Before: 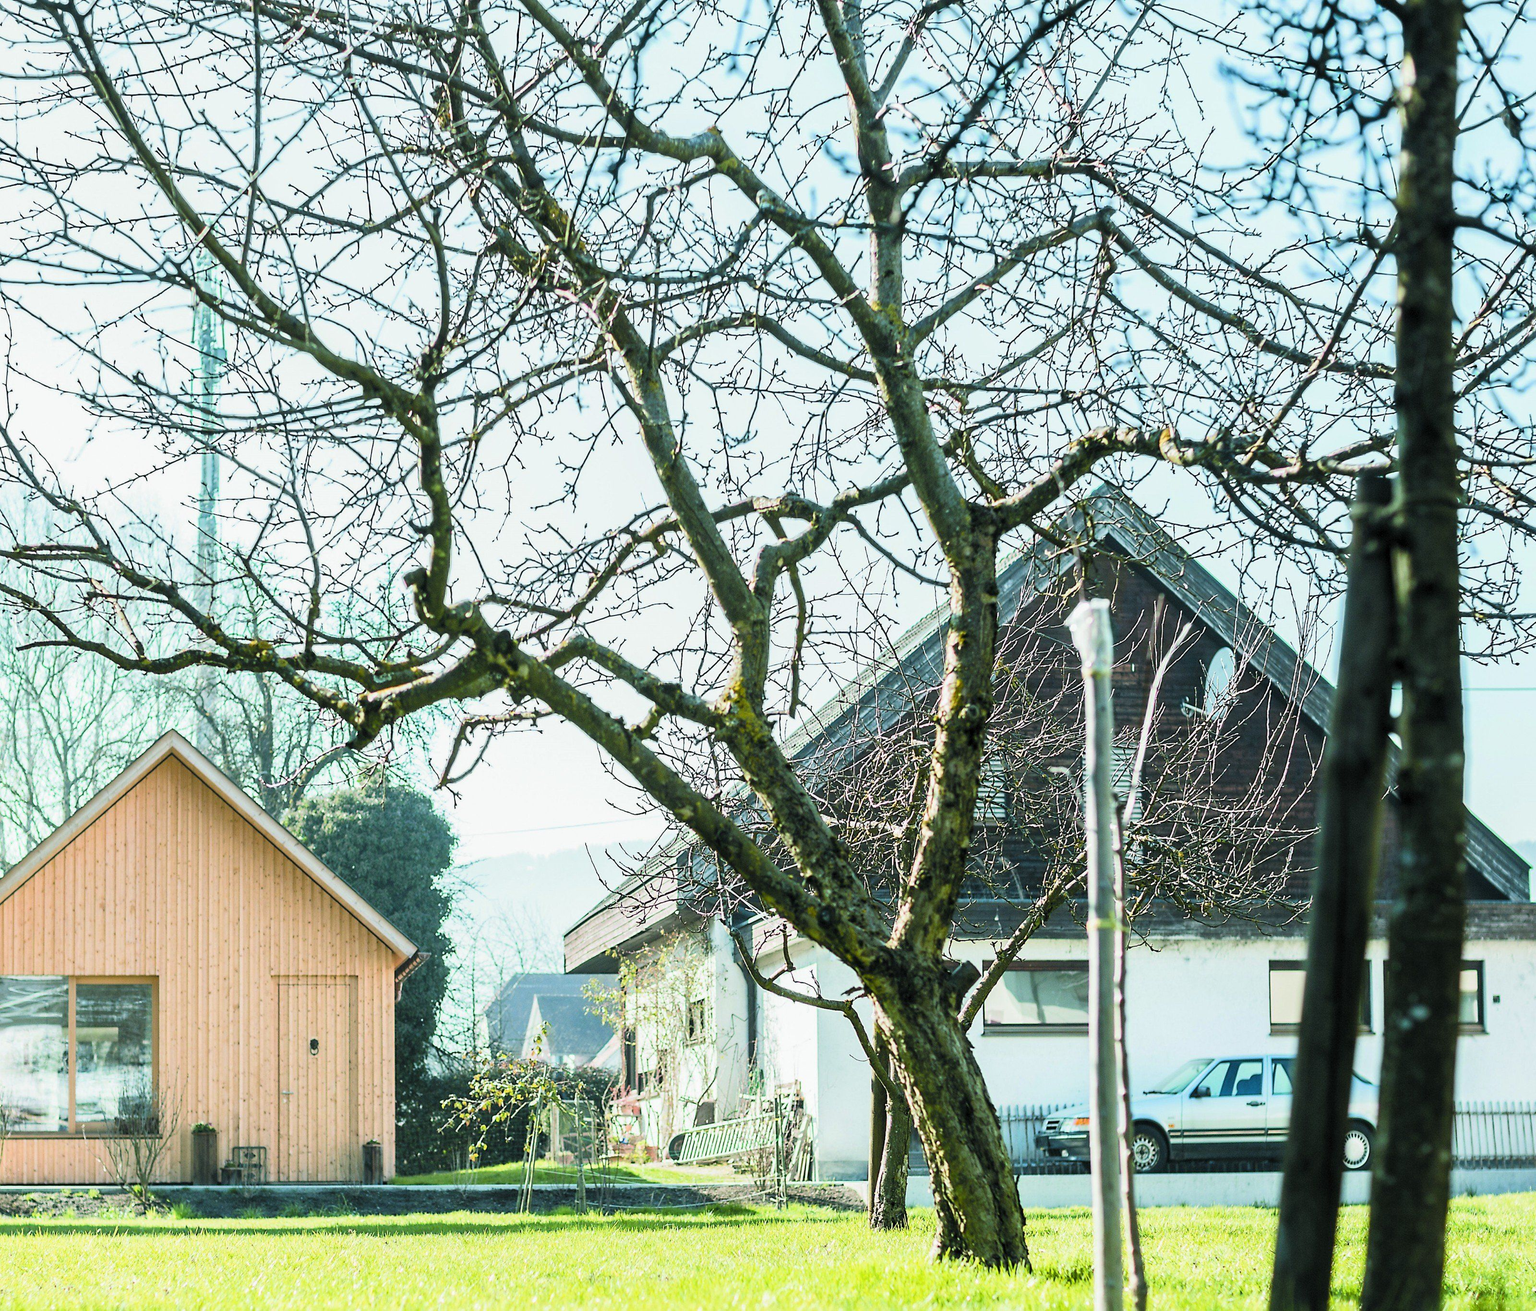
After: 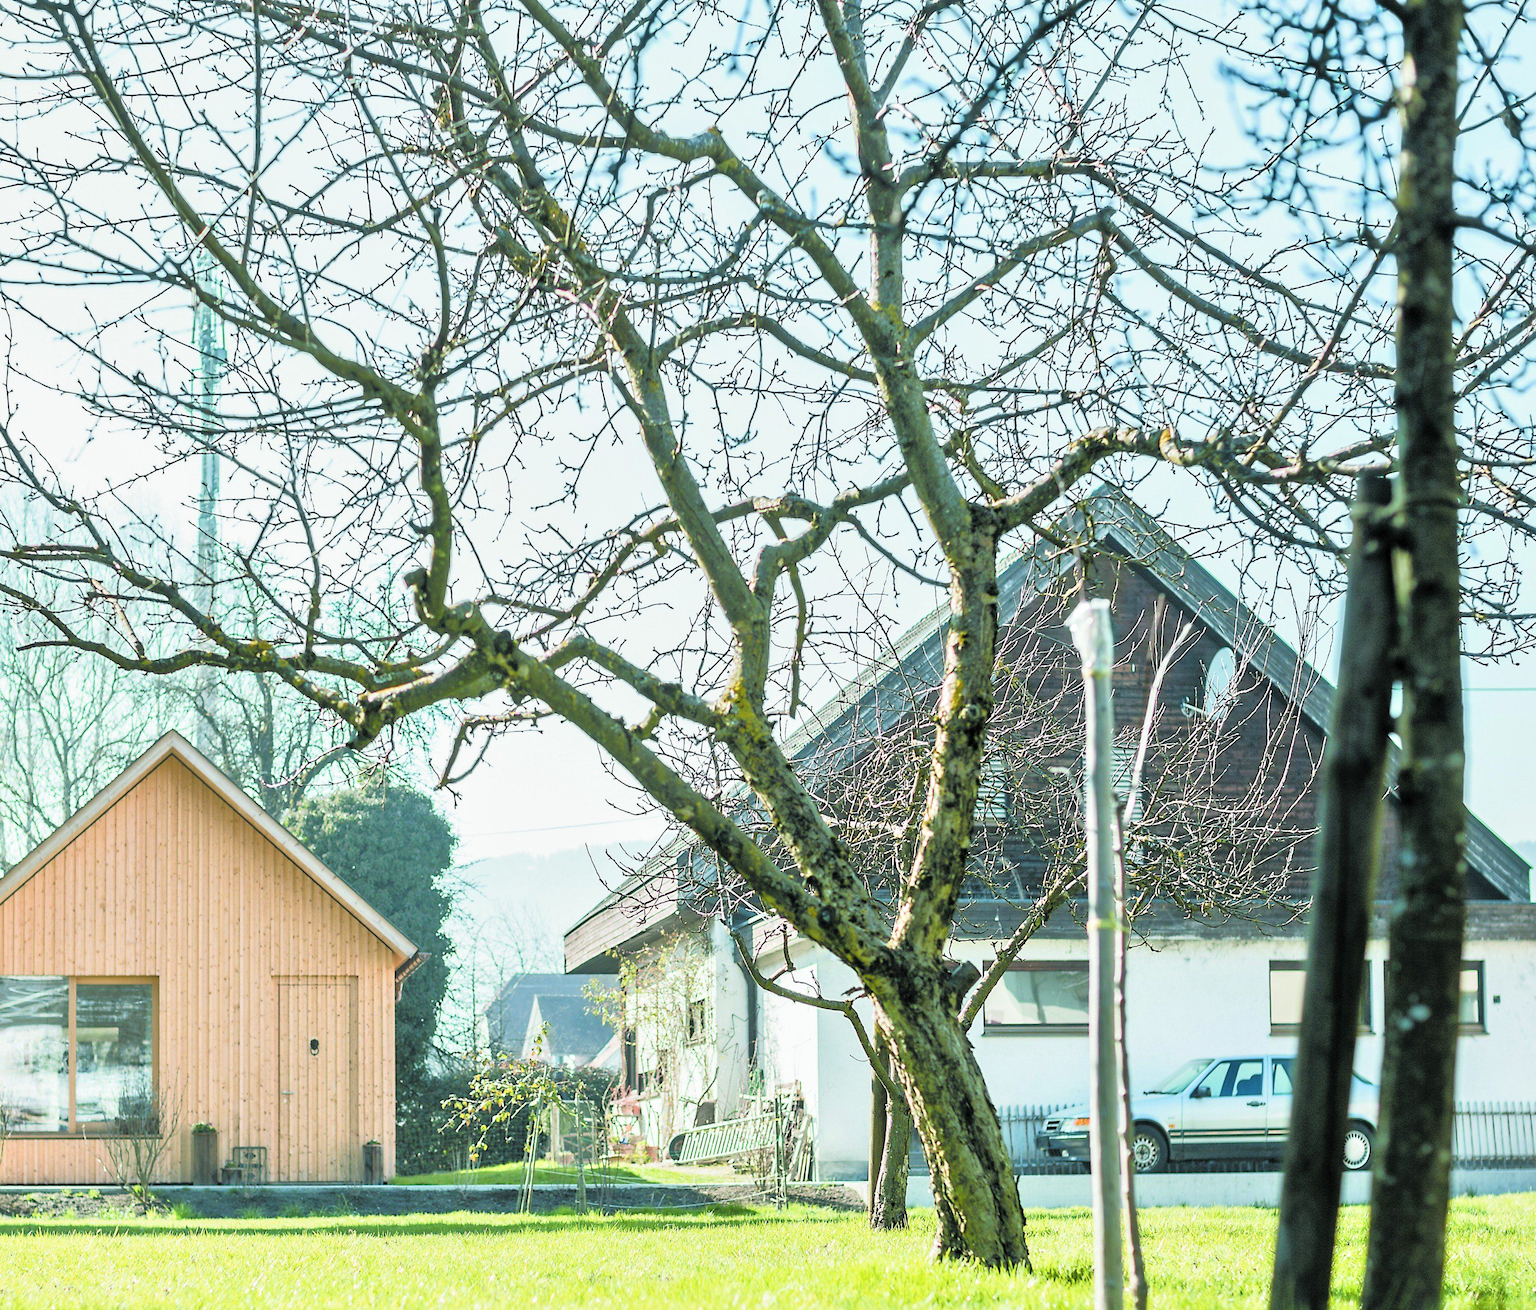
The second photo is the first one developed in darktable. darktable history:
contrast brightness saturation: saturation -0.04
tone equalizer: -7 EV 0.15 EV, -6 EV 0.6 EV, -5 EV 1.15 EV, -4 EV 1.33 EV, -3 EV 1.15 EV, -2 EV 0.6 EV, -1 EV 0.15 EV, mask exposure compensation -0.5 EV
